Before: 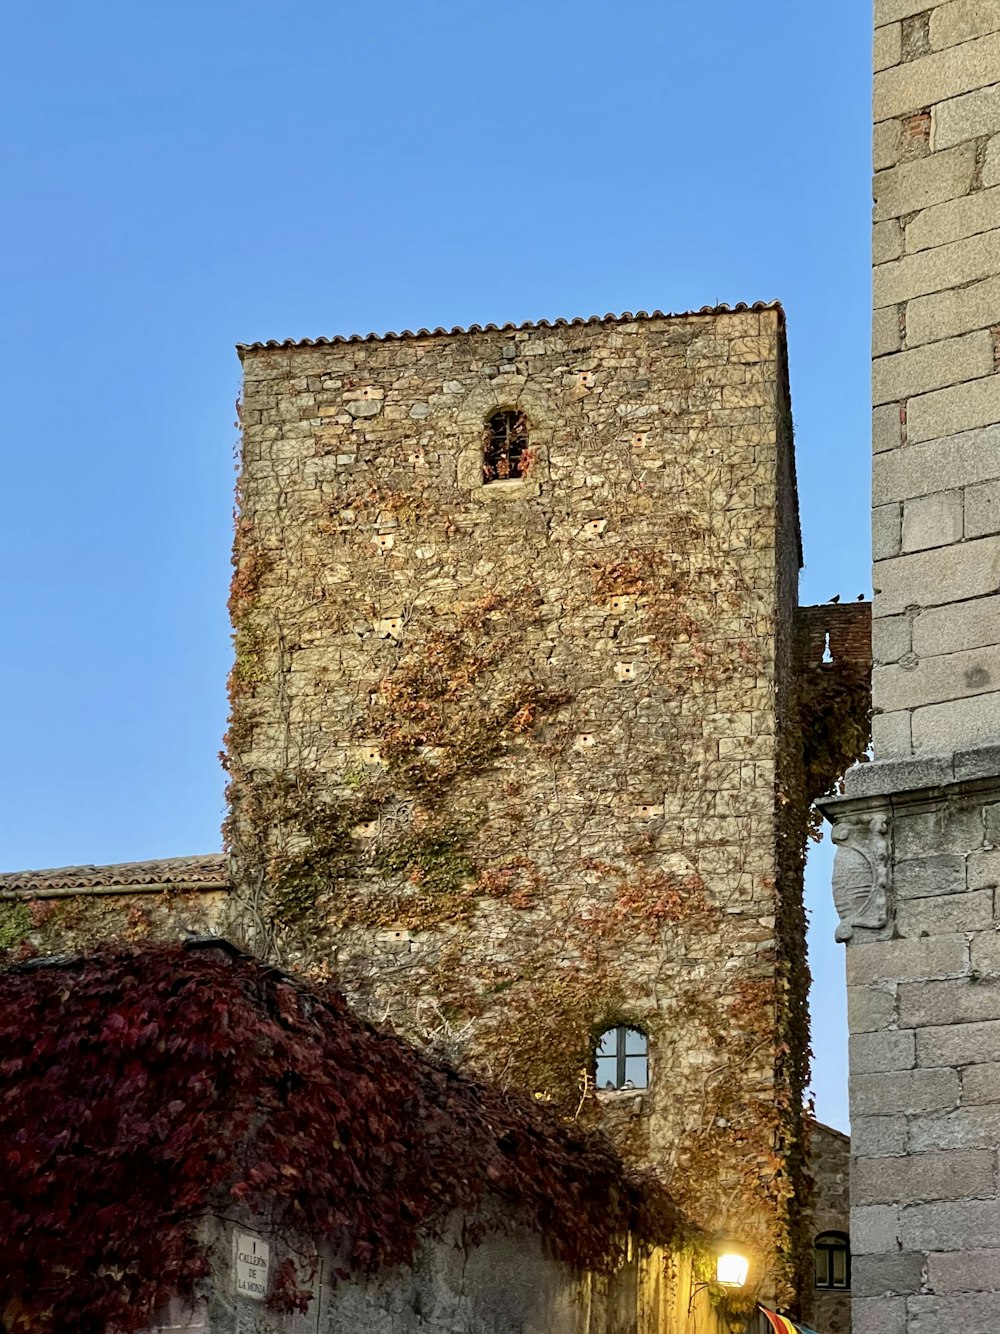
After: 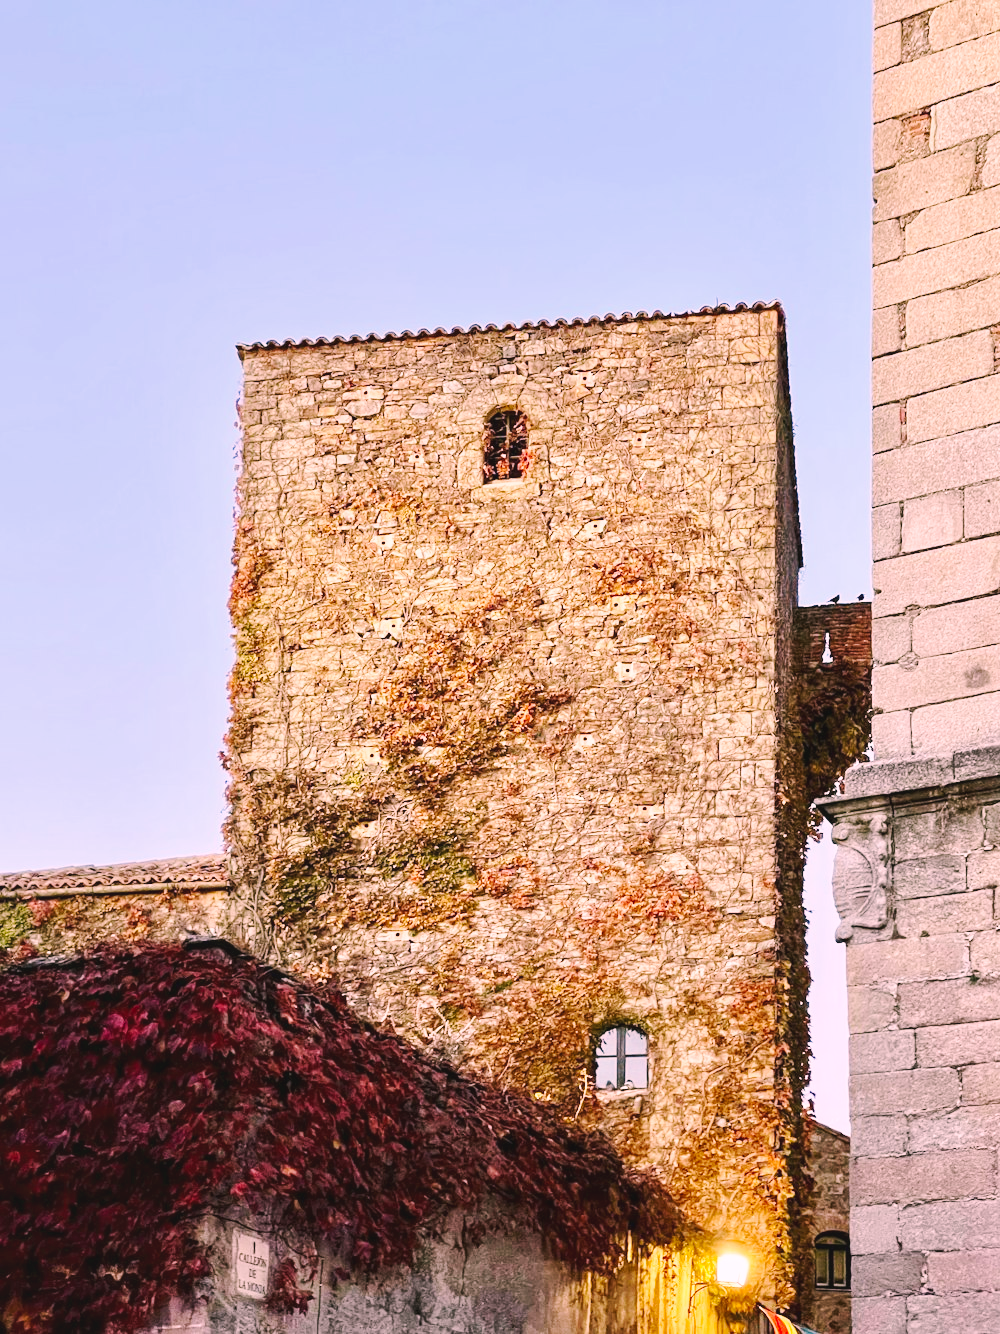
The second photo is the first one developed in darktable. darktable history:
white balance: red 1.05, blue 1.072
local contrast: highlights 100%, shadows 100%, detail 120%, midtone range 0.2
color correction: highlights a* 14.52, highlights b* 4.84
base curve: curves: ch0 [(0, 0.007) (0.028, 0.063) (0.121, 0.311) (0.46, 0.743) (0.859, 0.957) (1, 1)], preserve colors none
